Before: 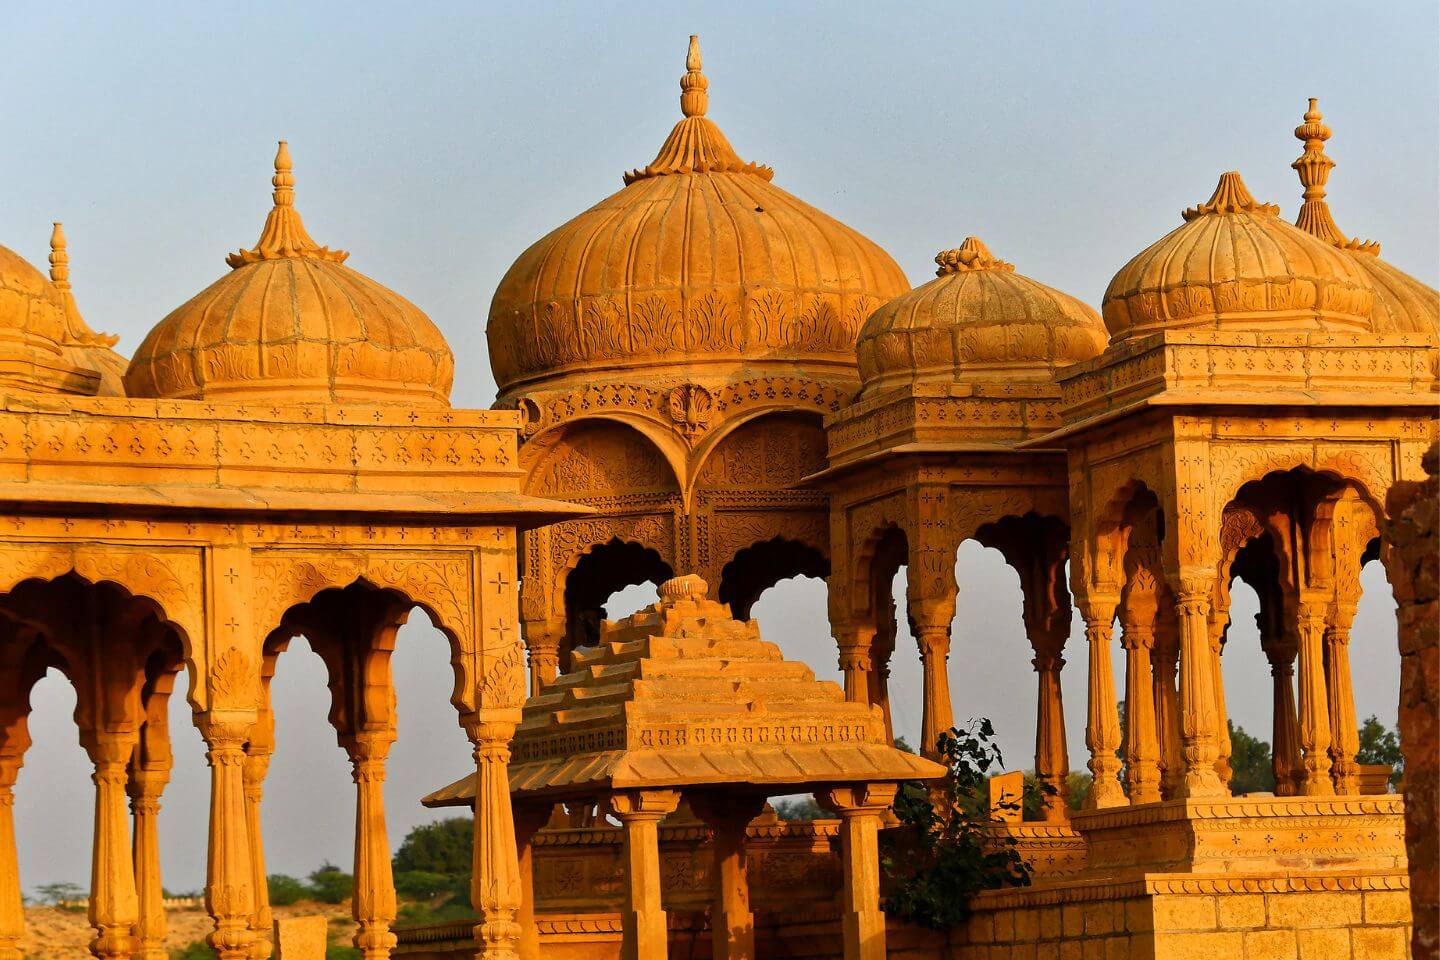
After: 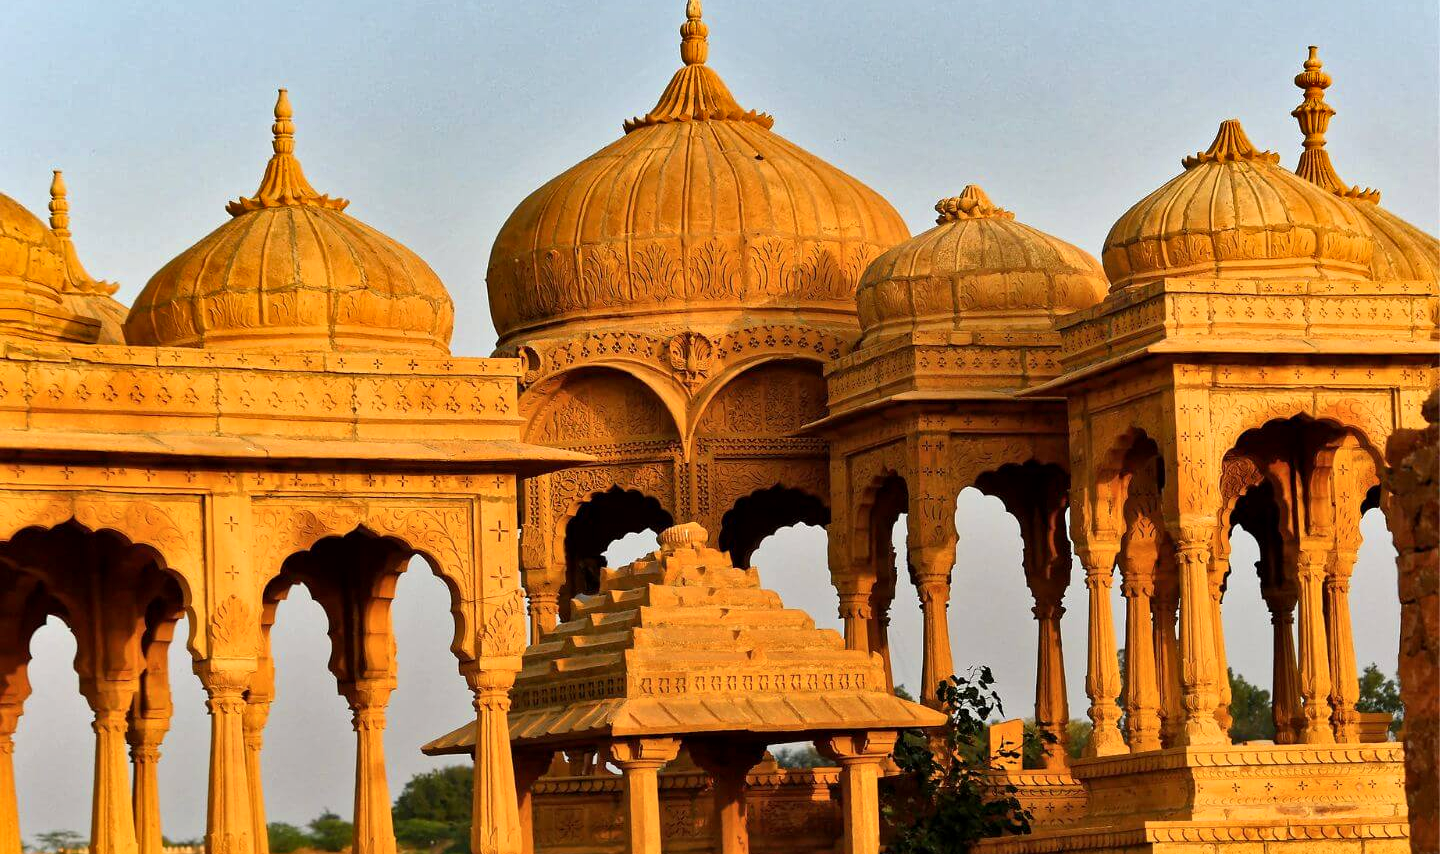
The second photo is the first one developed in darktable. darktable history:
crop and rotate: top 5.434%, bottom 5.607%
shadows and highlights: soften with gaussian
exposure: black level correction 0.001, exposure 0.297 EV, compensate highlight preservation false
contrast brightness saturation: saturation -0.051
